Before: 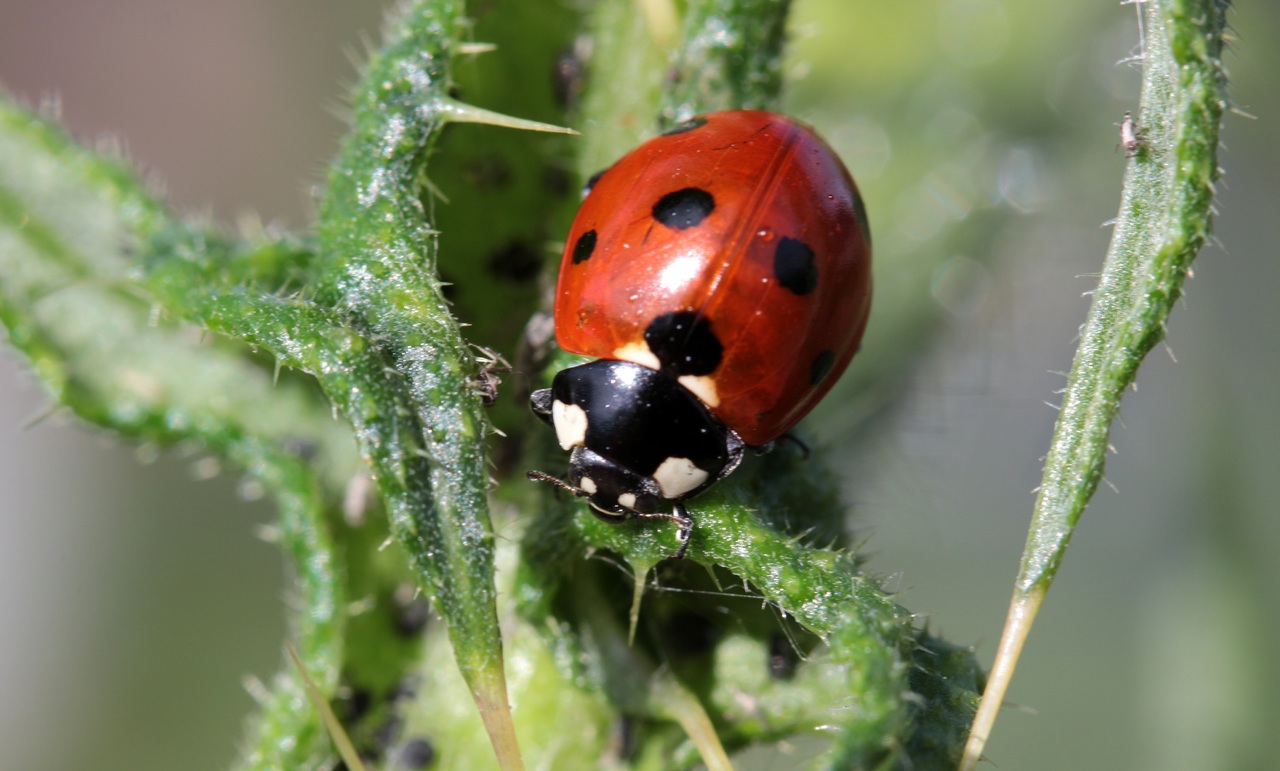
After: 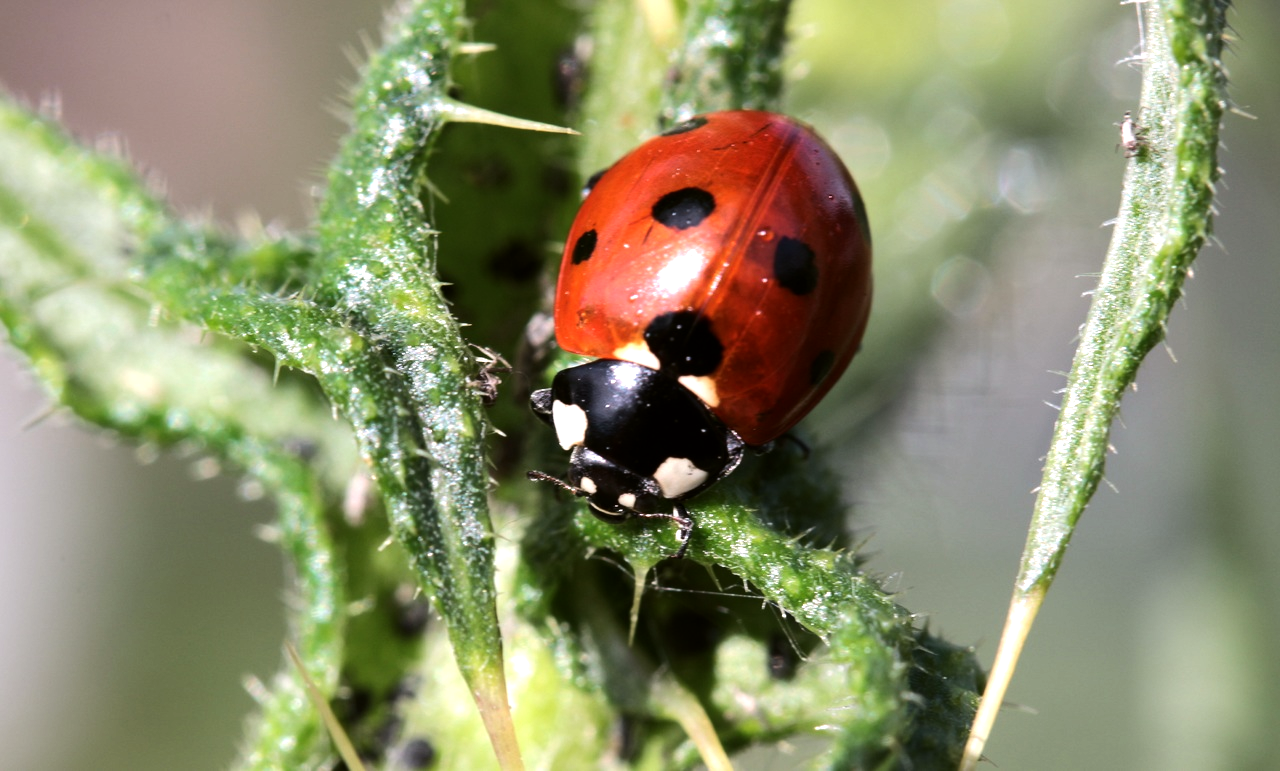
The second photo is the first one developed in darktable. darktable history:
color correction: highlights a* 3.12, highlights b* -1.55, shadows a* -0.101, shadows b* 2.52, saturation 0.98
tone equalizer: -8 EV -0.75 EV, -7 EV -0.7 EV, -6 EV -0.6 EV, -5 EV -0.4 EV, -3 EV 0.4 EV, -2 EV 0.6 EV, -1 EV 0.7 EV, +0 EV 0.75 EV, edges refinement/feathering 500, mask exposure compensation -1.57 EV, preserve details no
